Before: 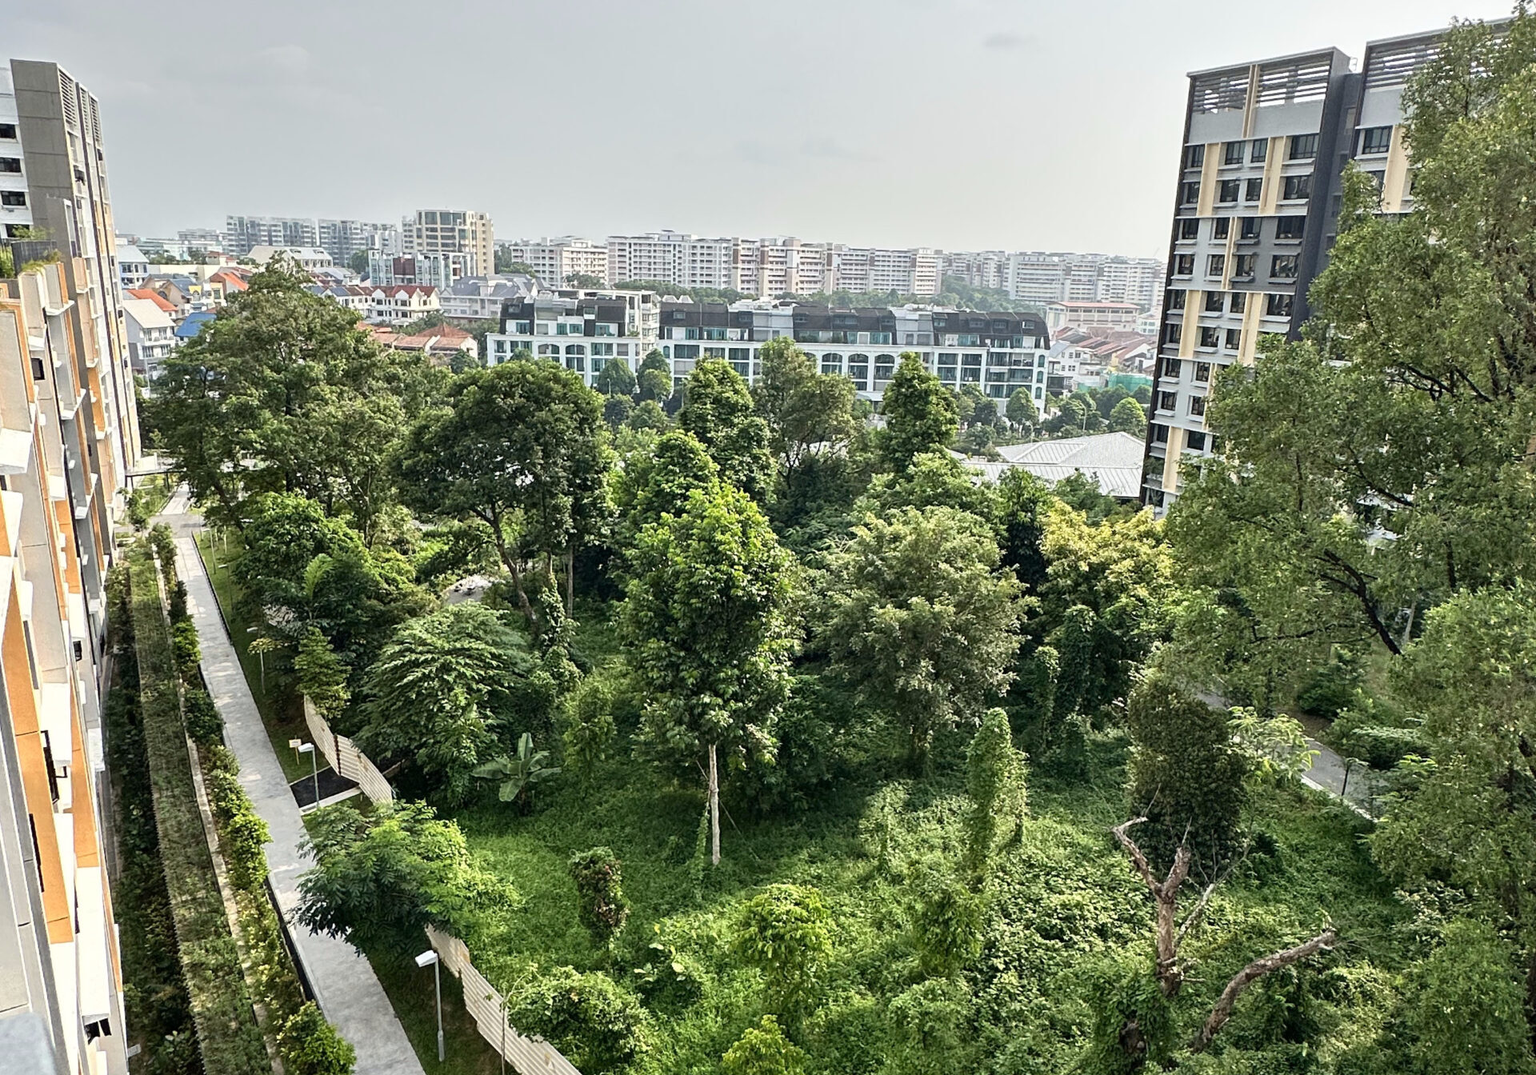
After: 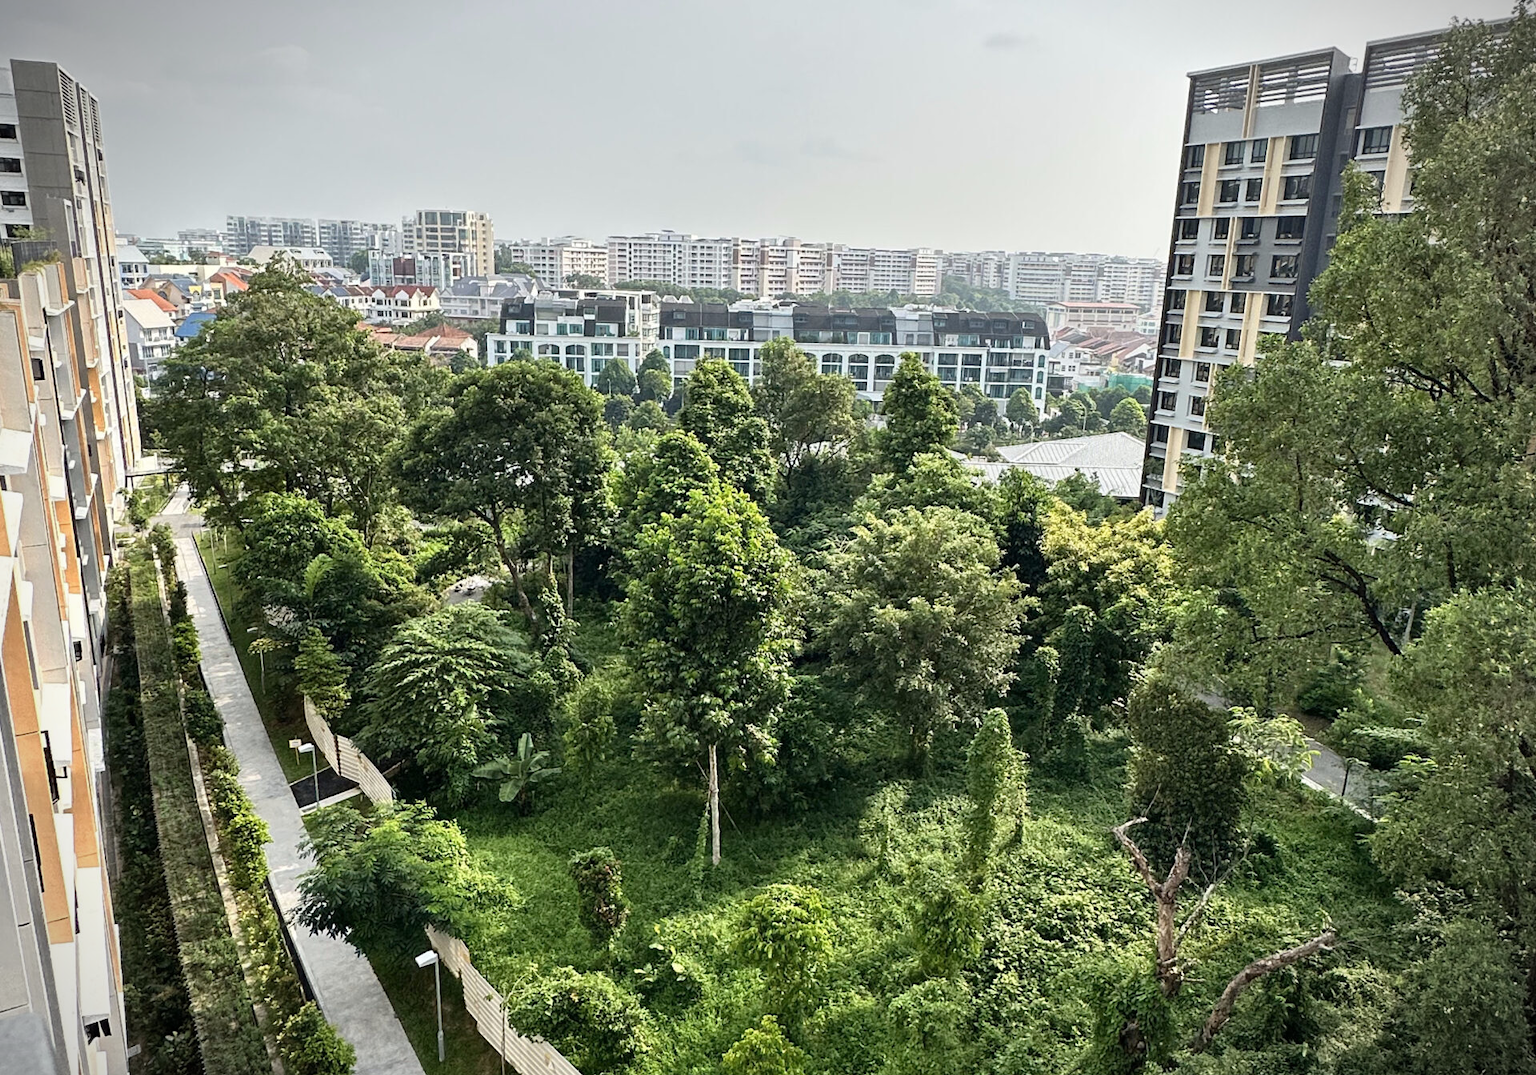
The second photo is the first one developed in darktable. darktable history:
vignetting: fall-off start 88.7%, fall-off radius 43.25%, width/height ratio 1.163
